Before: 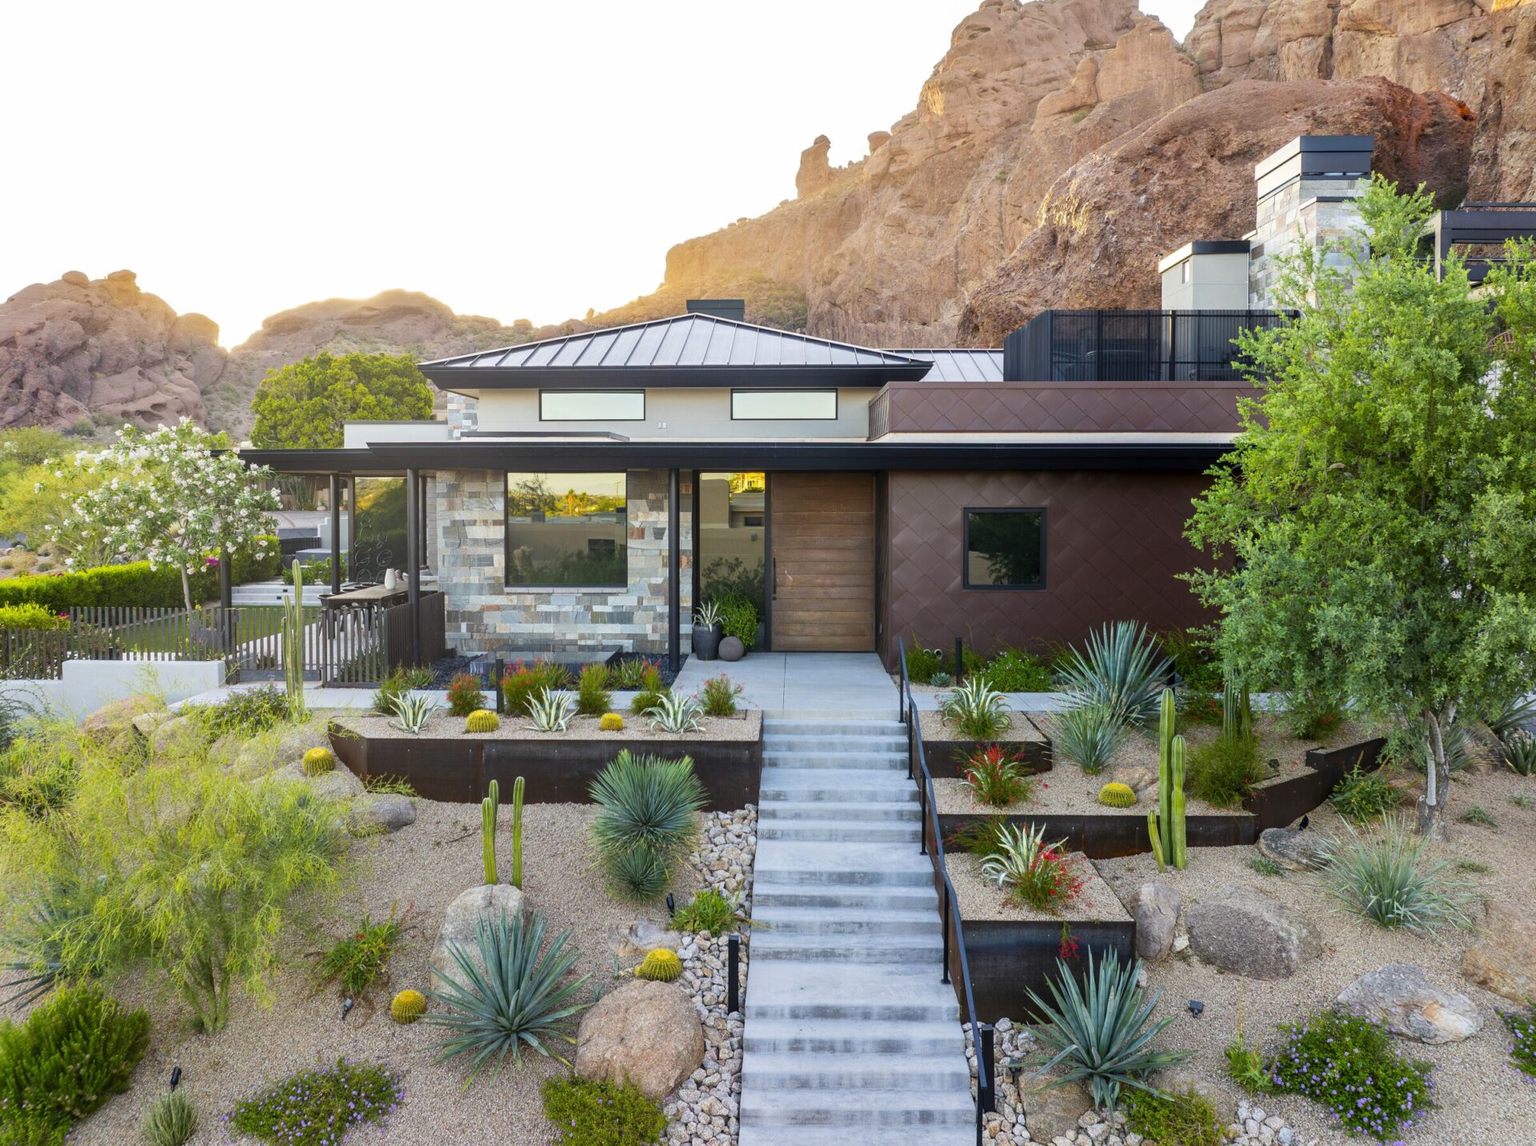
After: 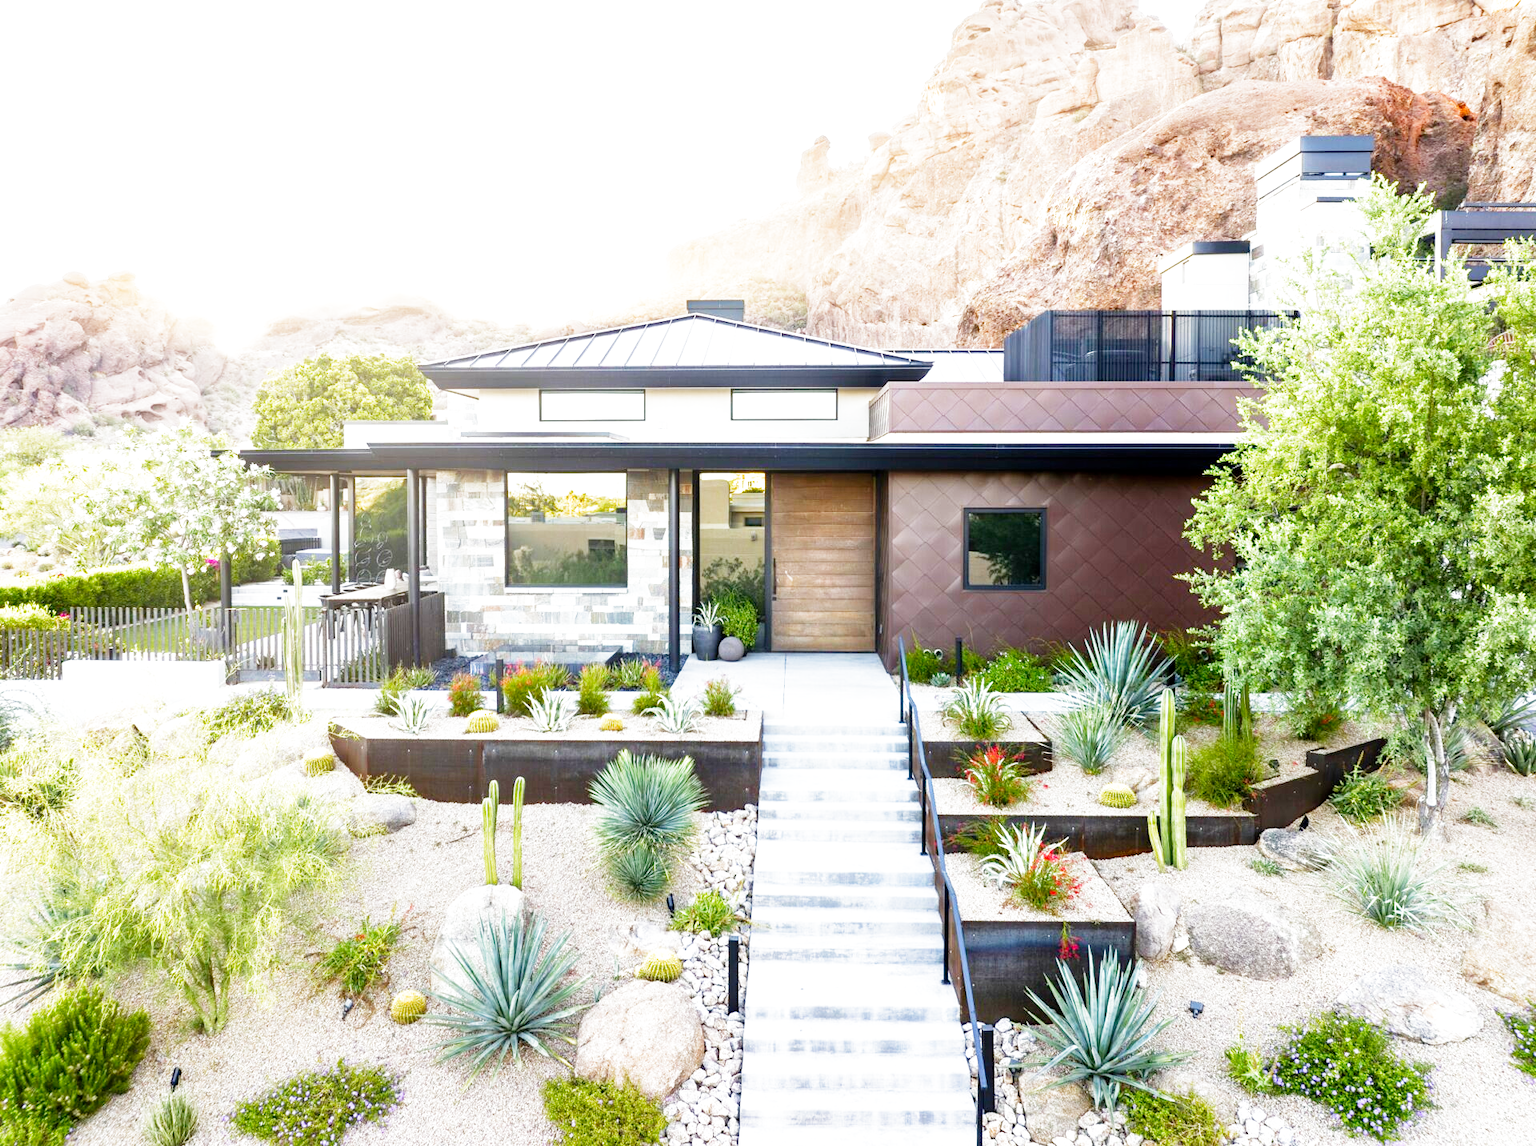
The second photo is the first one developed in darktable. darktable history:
exposure: black level correction 0, exposure 1.2 EV, compensate exposure bias true, compensate highlight preservation false
filmic rgb: middle gray luminance 12.74%, black relative exposure -10.13 EV, white relative exposure 3.47 EV, threshold 6 EV, target black luminance 0%, hardness 5.74, latitude 44.69%, contrast 1.221, highlights saturation mix 5%, shadows ↔ highlights balance 26.78%, add noise in highlights 0, preserve chrominance no, color science v3 (2019), use custom middle-gray values true, iterations of high-quality reconstruction 0, contrast in highlights soft, enable highlight reconstruction true
